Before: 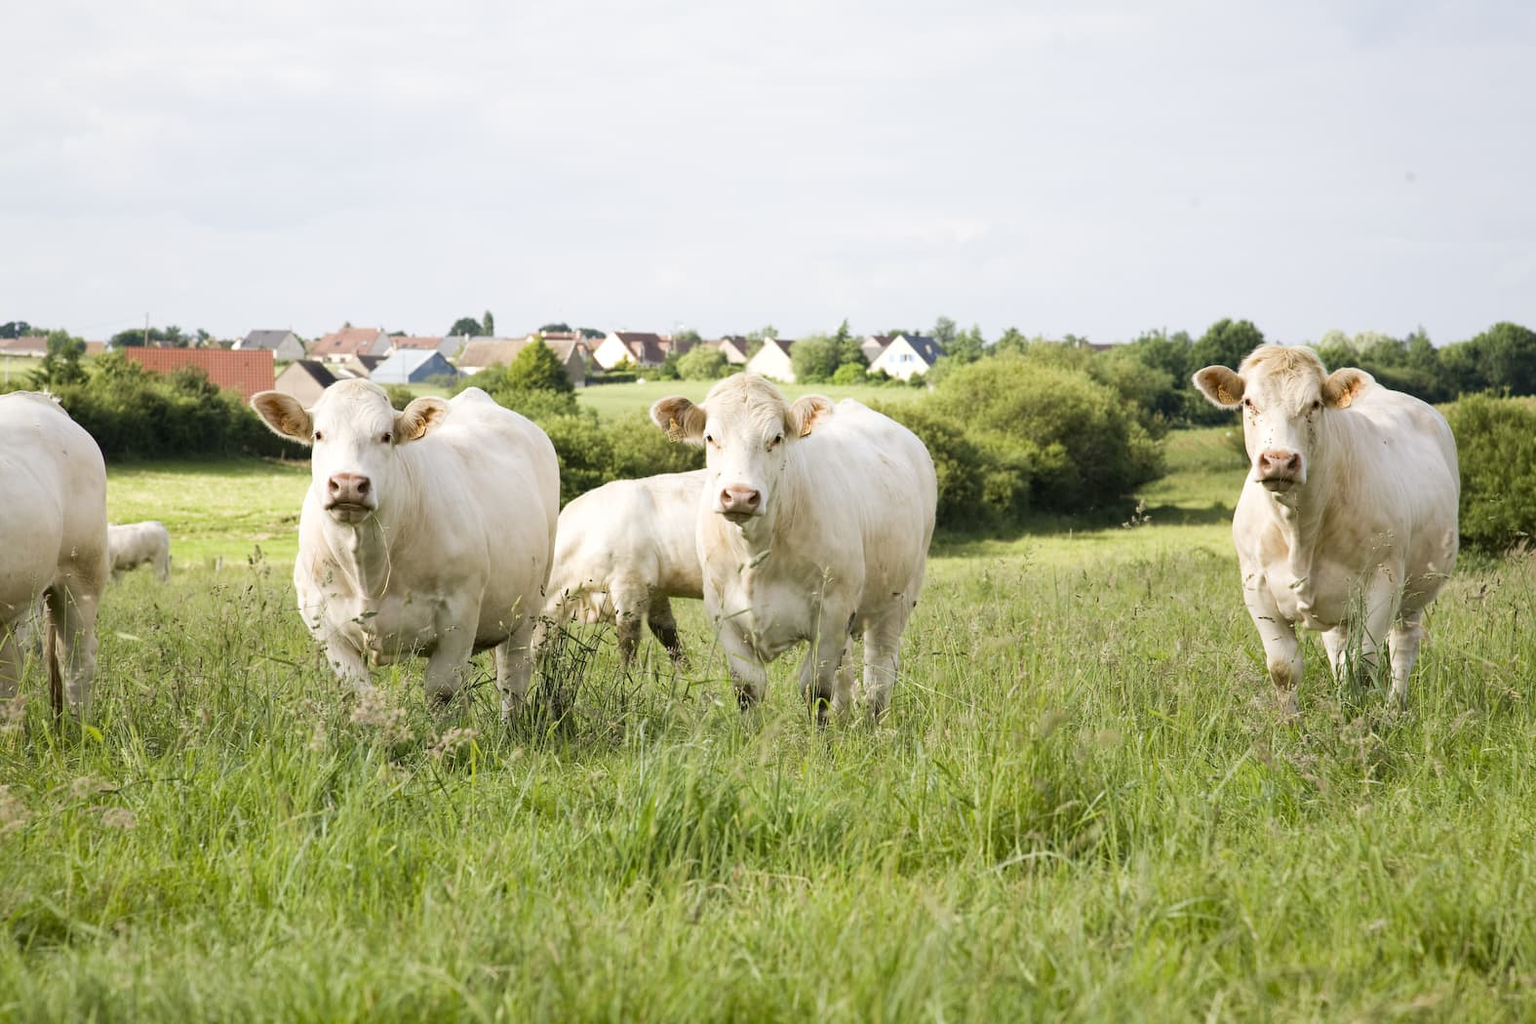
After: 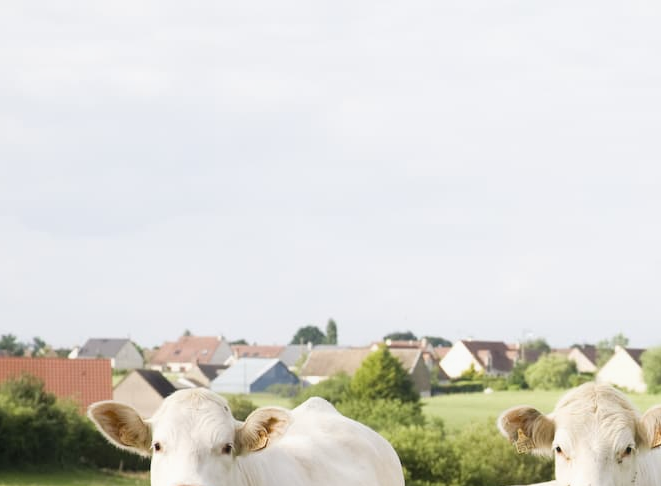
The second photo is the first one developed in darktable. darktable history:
contrast equalizer: octaves 7, y [[0.6 ×6], [0.55 ×6], [0 ×6], [0 ×6], [0 ×6]], mix -0.3
crop and rotate: left 10.817%, top 0.062%, right 47.194%, bottom 53.626%
